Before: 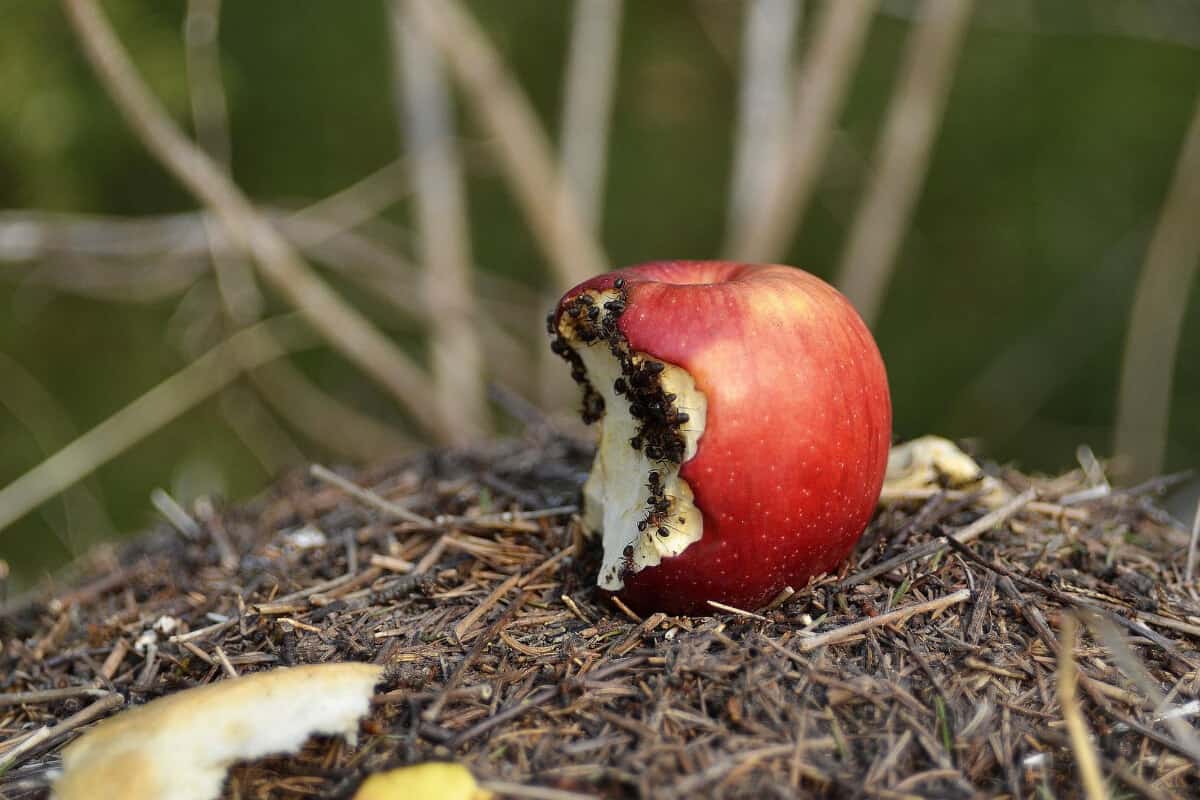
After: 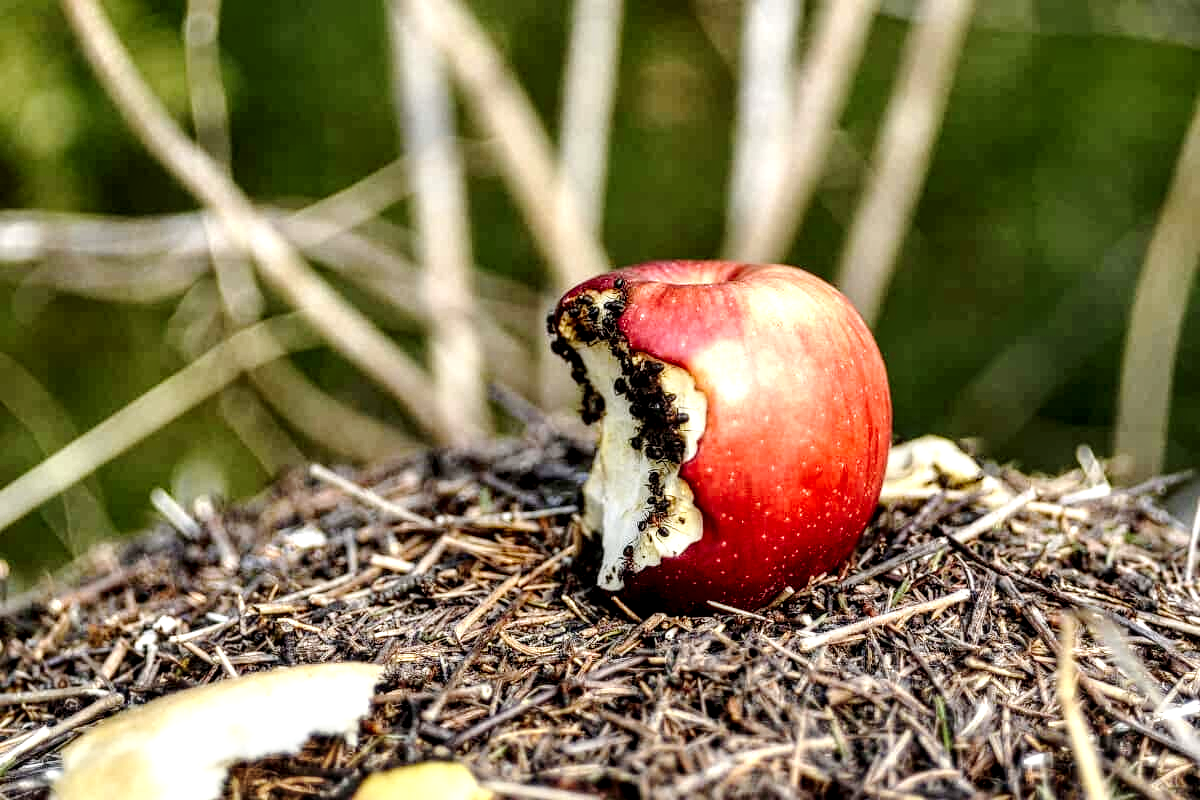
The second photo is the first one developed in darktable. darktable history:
color zones: curves: ch0 [(0, 0.5) (0.143, 0.5) (0.286, 0.5) (0.429, 0.5) (0.571, 0.5) (0.714, 0.476) (0.857, 0.5) (1, 0.5)]; ch2 [(0, 0.5) (0.143, 0.5) (0.286, 0.5) (0.429, 0.5) (0.571, 0.5) (0.714, 0.487) (0.857, 0.5) (1, 0.5)]
base curve: curves: ch0 [(0, 0) (0.028, 0.03) (0.121, 0.232) (0.46, 0.748) (0.859, 0.968) (1, 1)], preserve colors none
local contrast: highlights 16%, detail 188%
